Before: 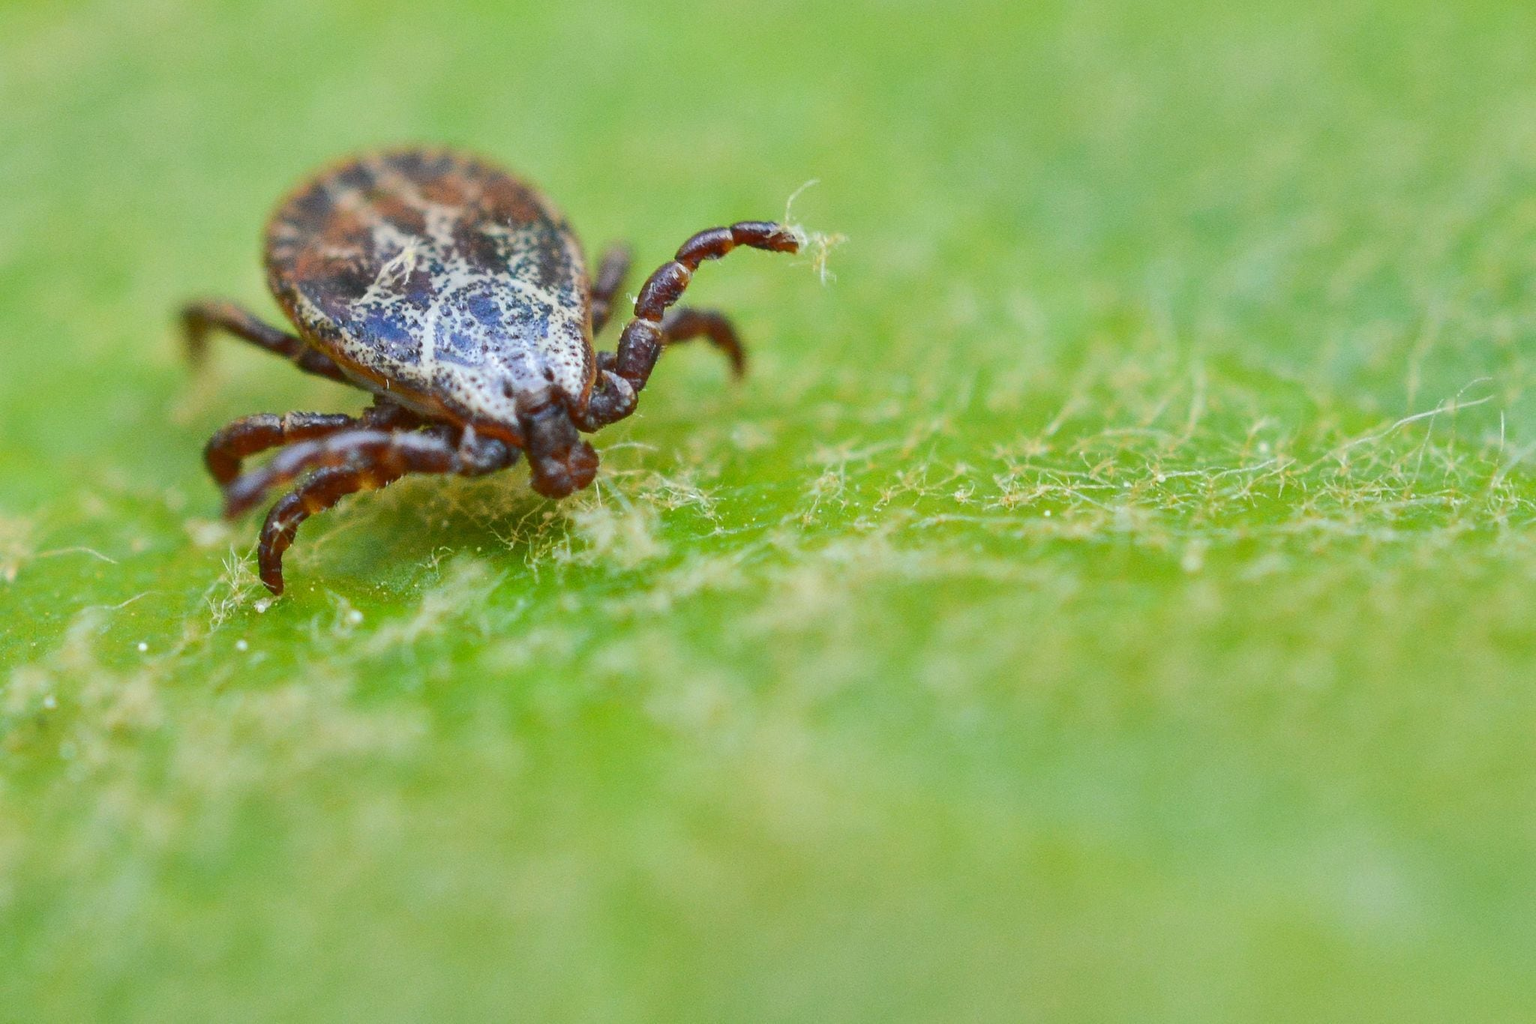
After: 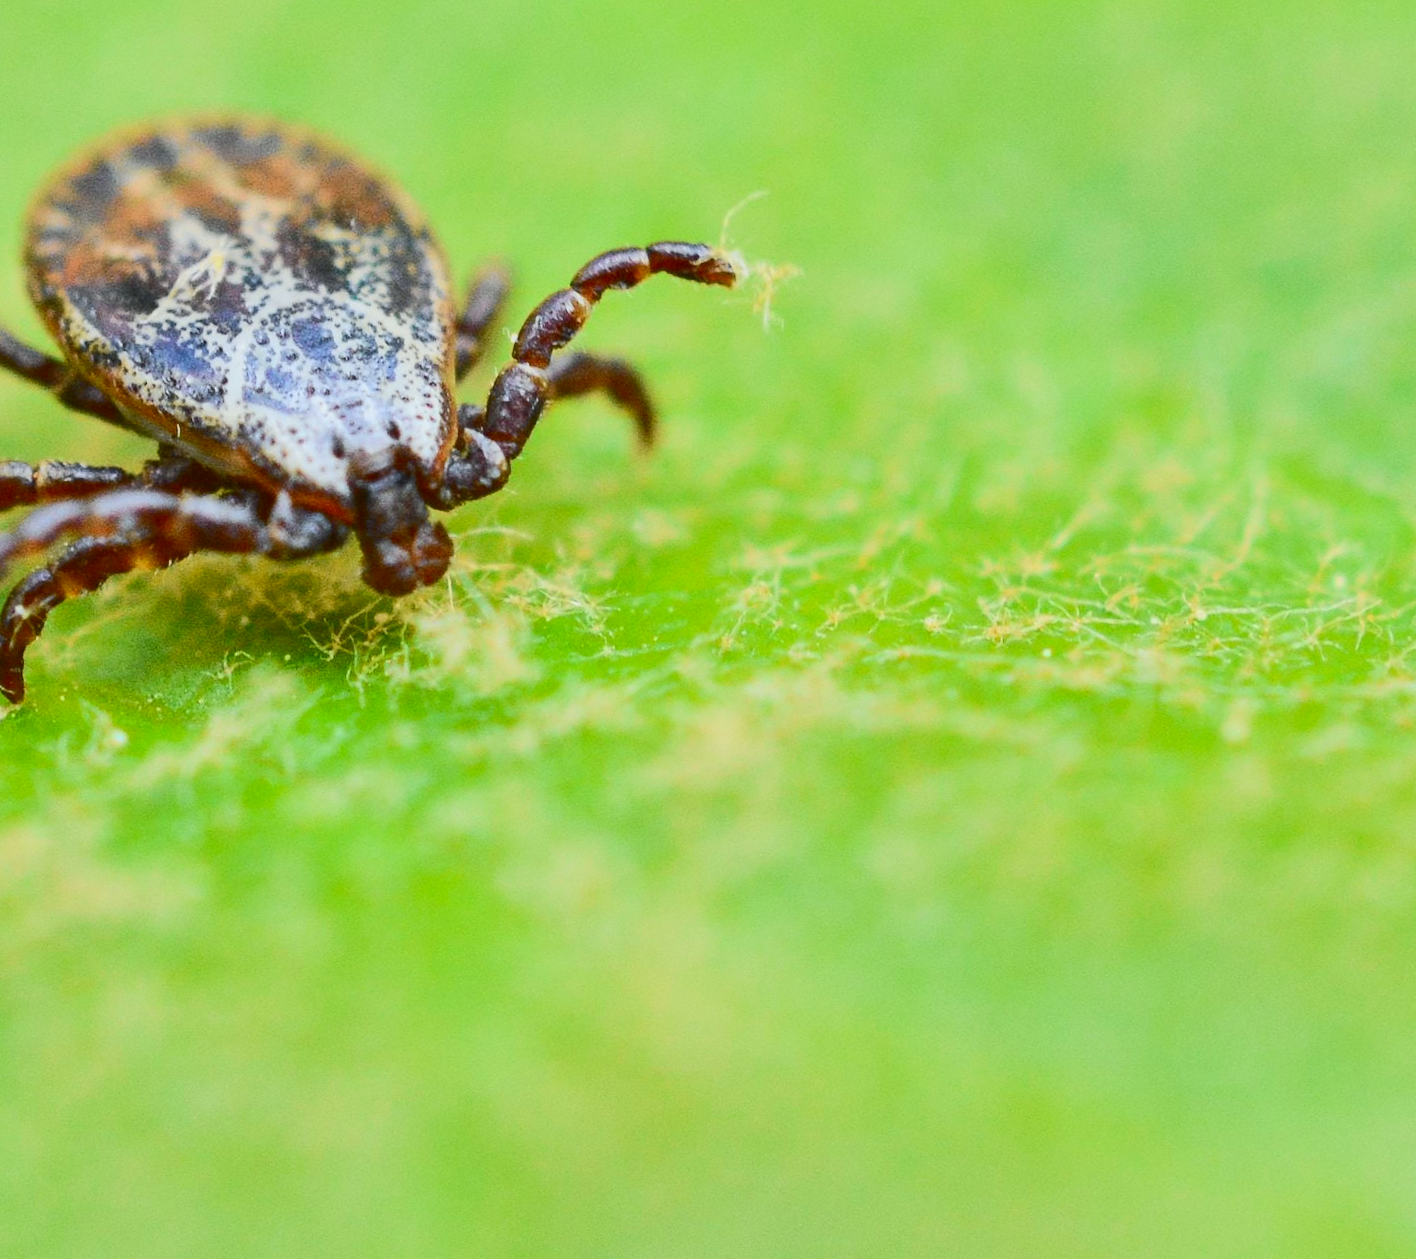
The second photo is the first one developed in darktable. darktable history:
crop and rotate: angle -3.27°, left 14.277%, top 0.028%, right 10.766%, bottom 0.028%
tone curve: curves: ch0 [(0, 0.03) (0.113, 0.087) (0.207, 0.184) (0.515, 0.612) (0.712, 0.793) (1, 0.946)]; ch1 [(0, 0) (0.172, 0.123) (0.317, 0.279) (0.414, 0.382) (0.476, 0.479) (0.505, 0.498) (0.534, 0.534) (0.621, 0.65) (0.709, 0.764) (1, 1)]; ch2 [(0, 0) (0.411, 0.424) (0.505, 0.505) (0.521, 0.524) (0.537, 0.57) (0.65, 0.699) (1, 1)], color space Lab, independent channels, preserve colors none
